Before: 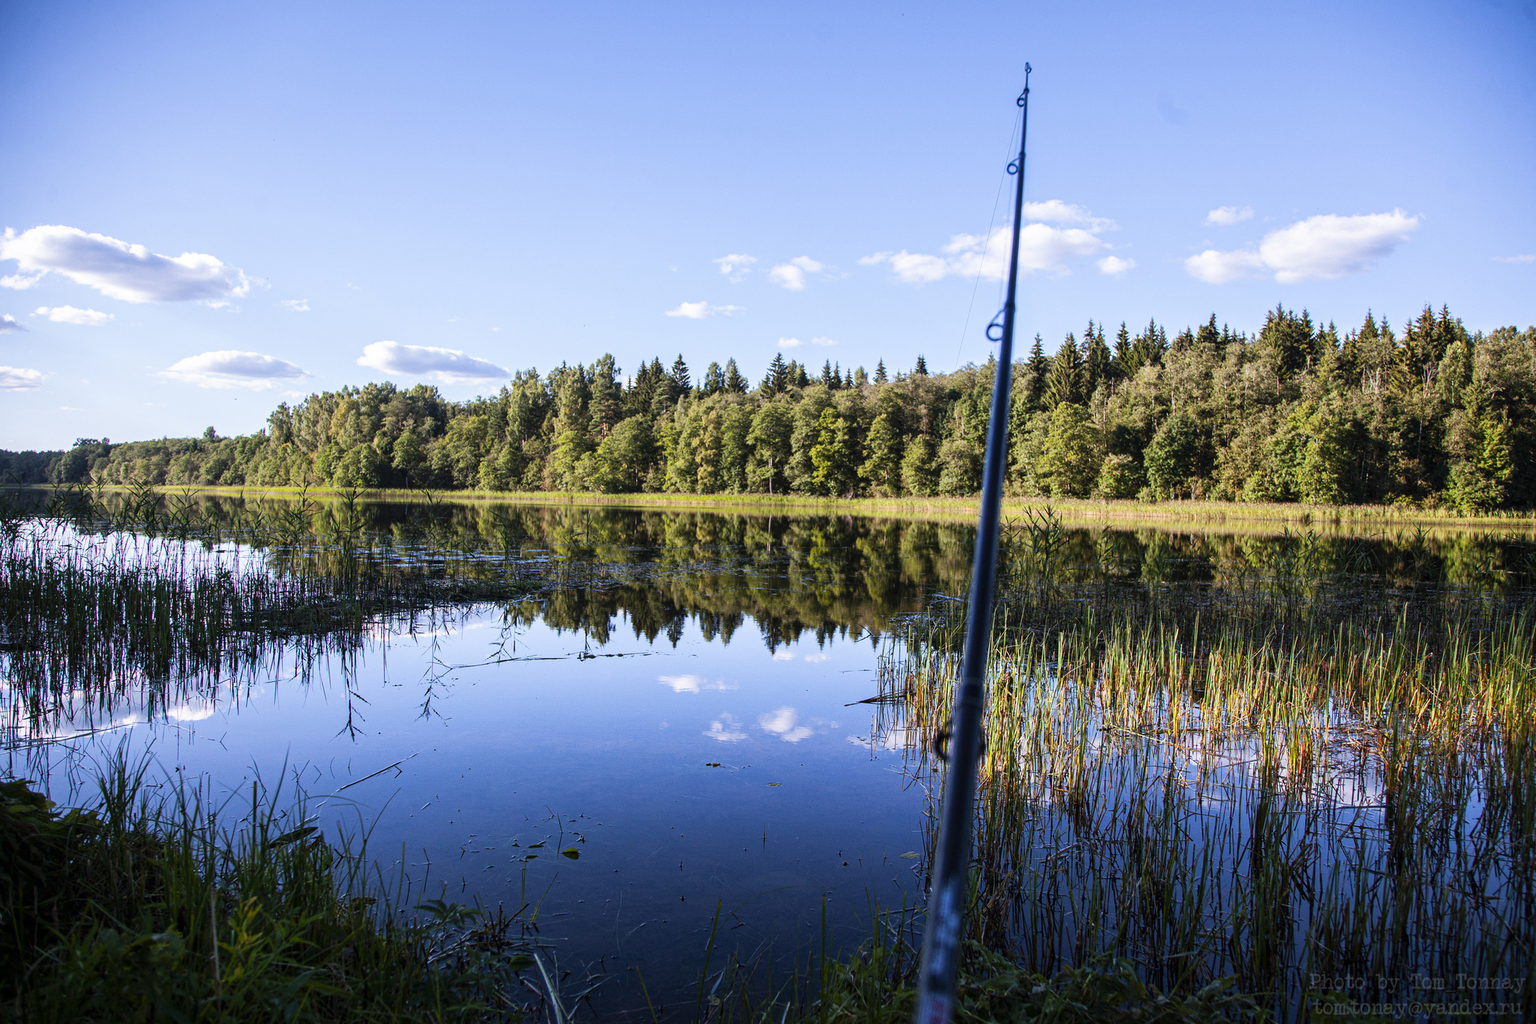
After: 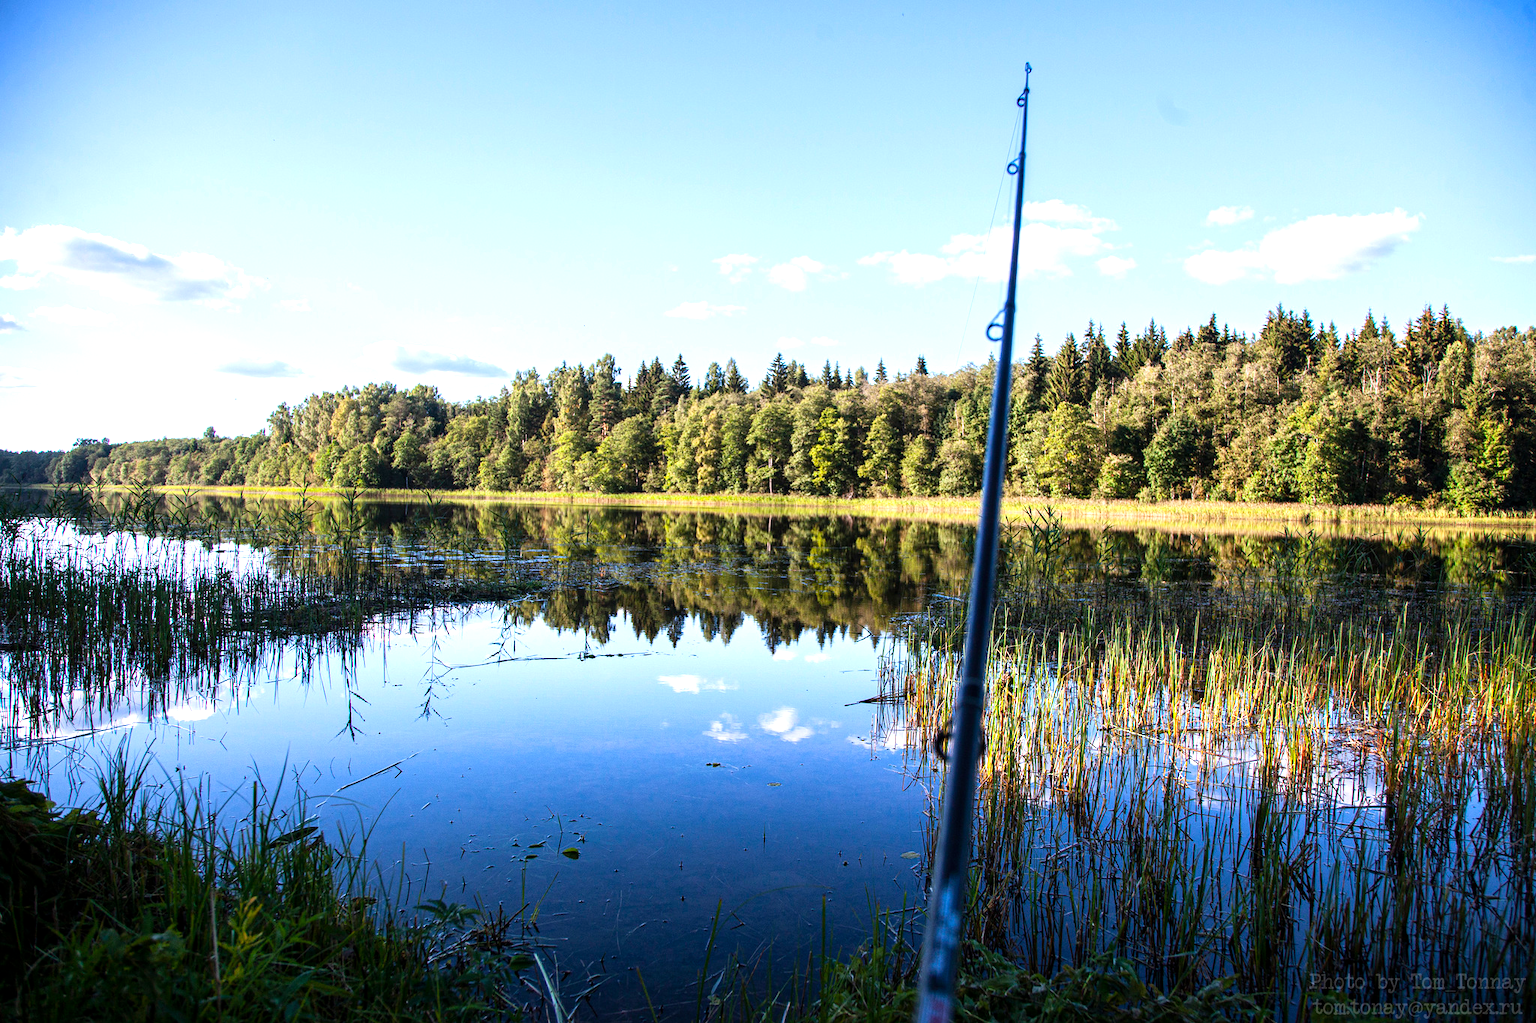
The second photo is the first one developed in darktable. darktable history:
exposure: exposure 0.656 EV, compensate highlight preservation false
